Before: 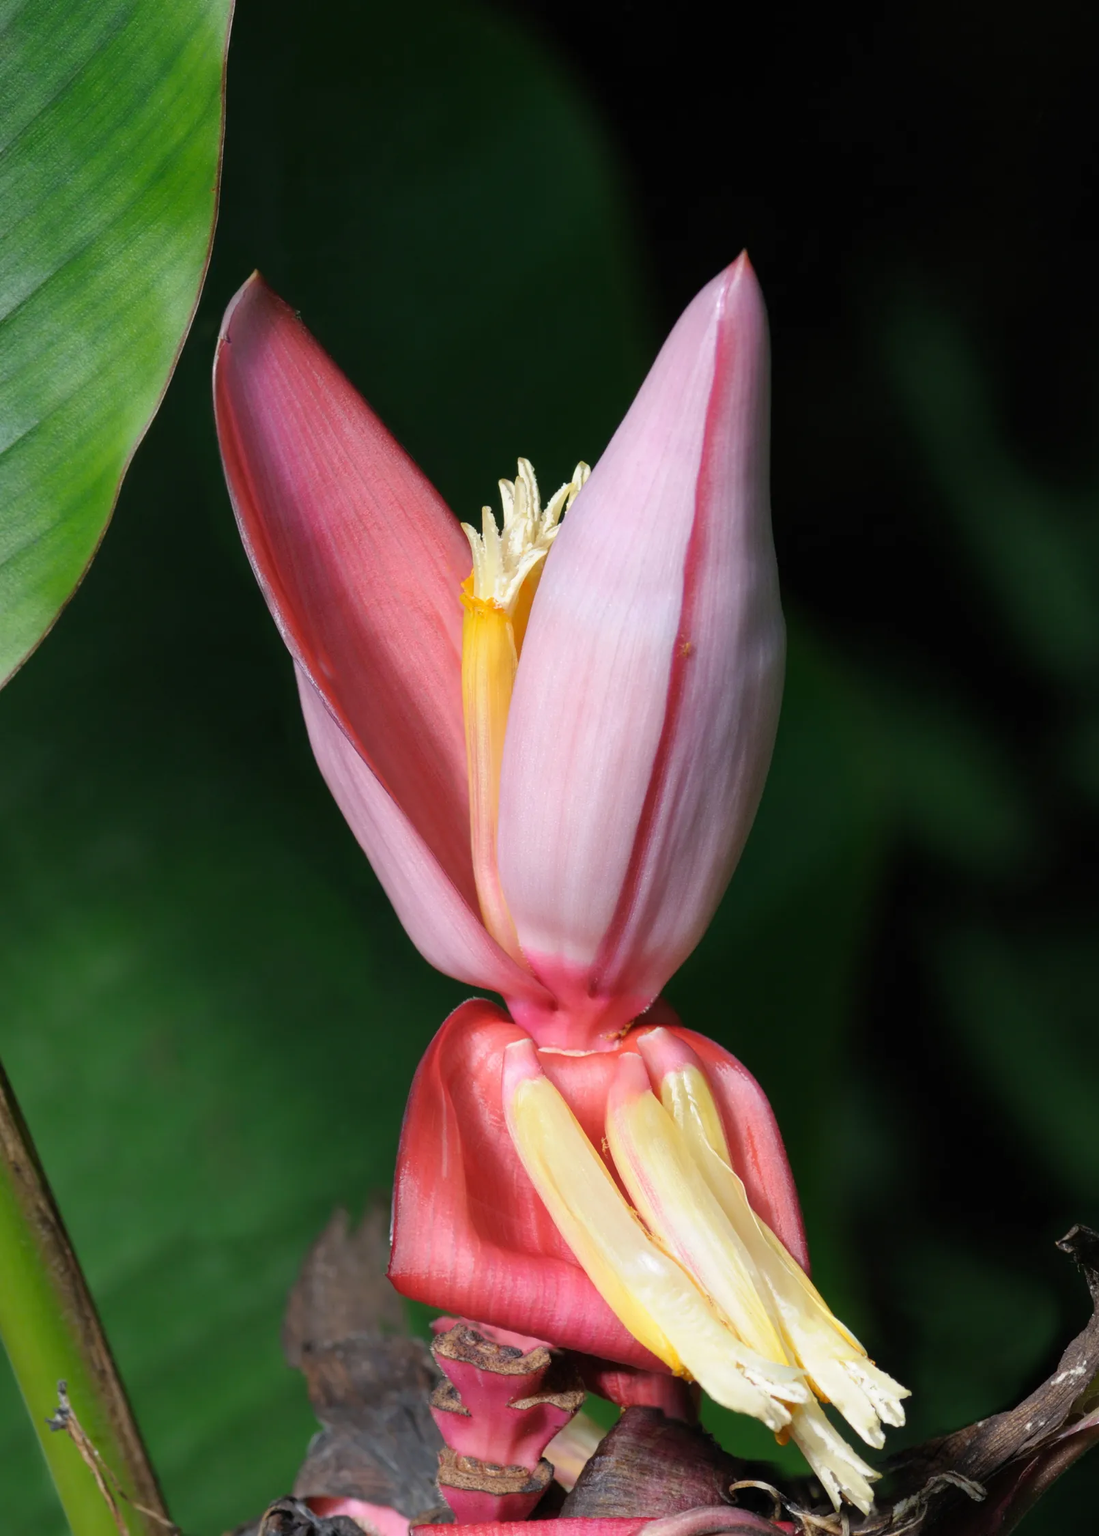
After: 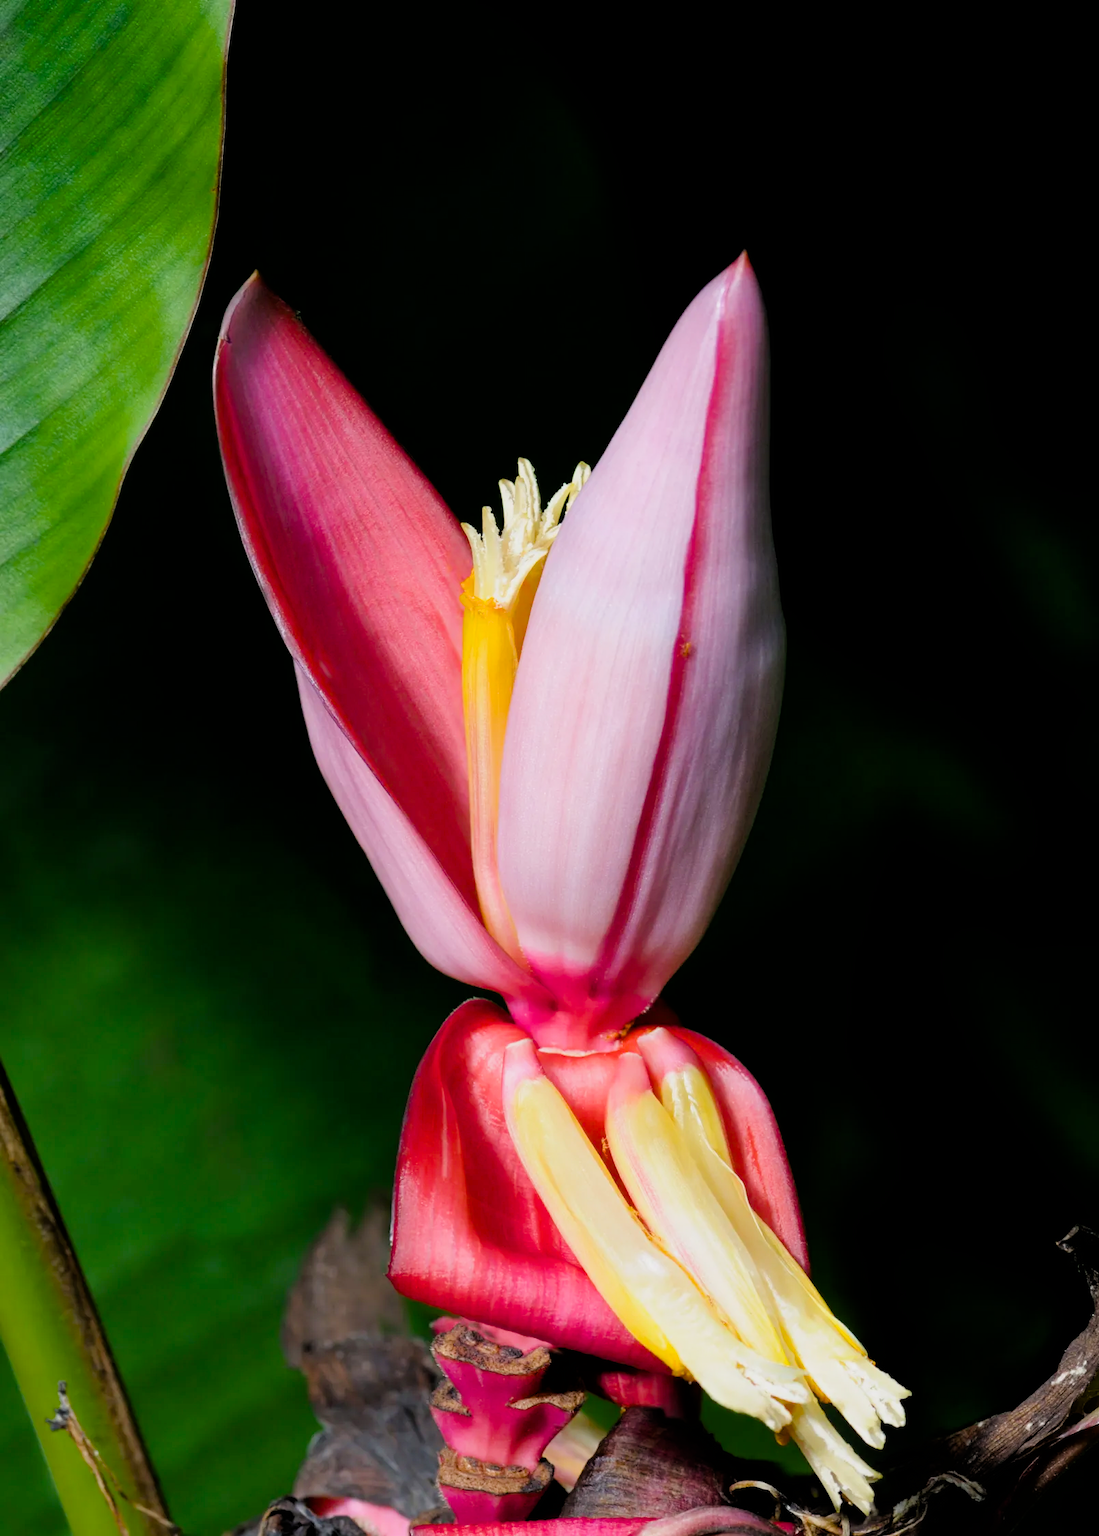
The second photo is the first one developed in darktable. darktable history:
color balance rgb: perceptual saturation grading › global saturation 20%, perceptual saturation grading › highlights 2.68%, perceptual saturation grading › shadows 50%
filmic rgb: black relative exposure -5 EV, white relative exposure 3.2 EV, hardness 3.42, contrast 1.2, highlights saturation mix -50%
